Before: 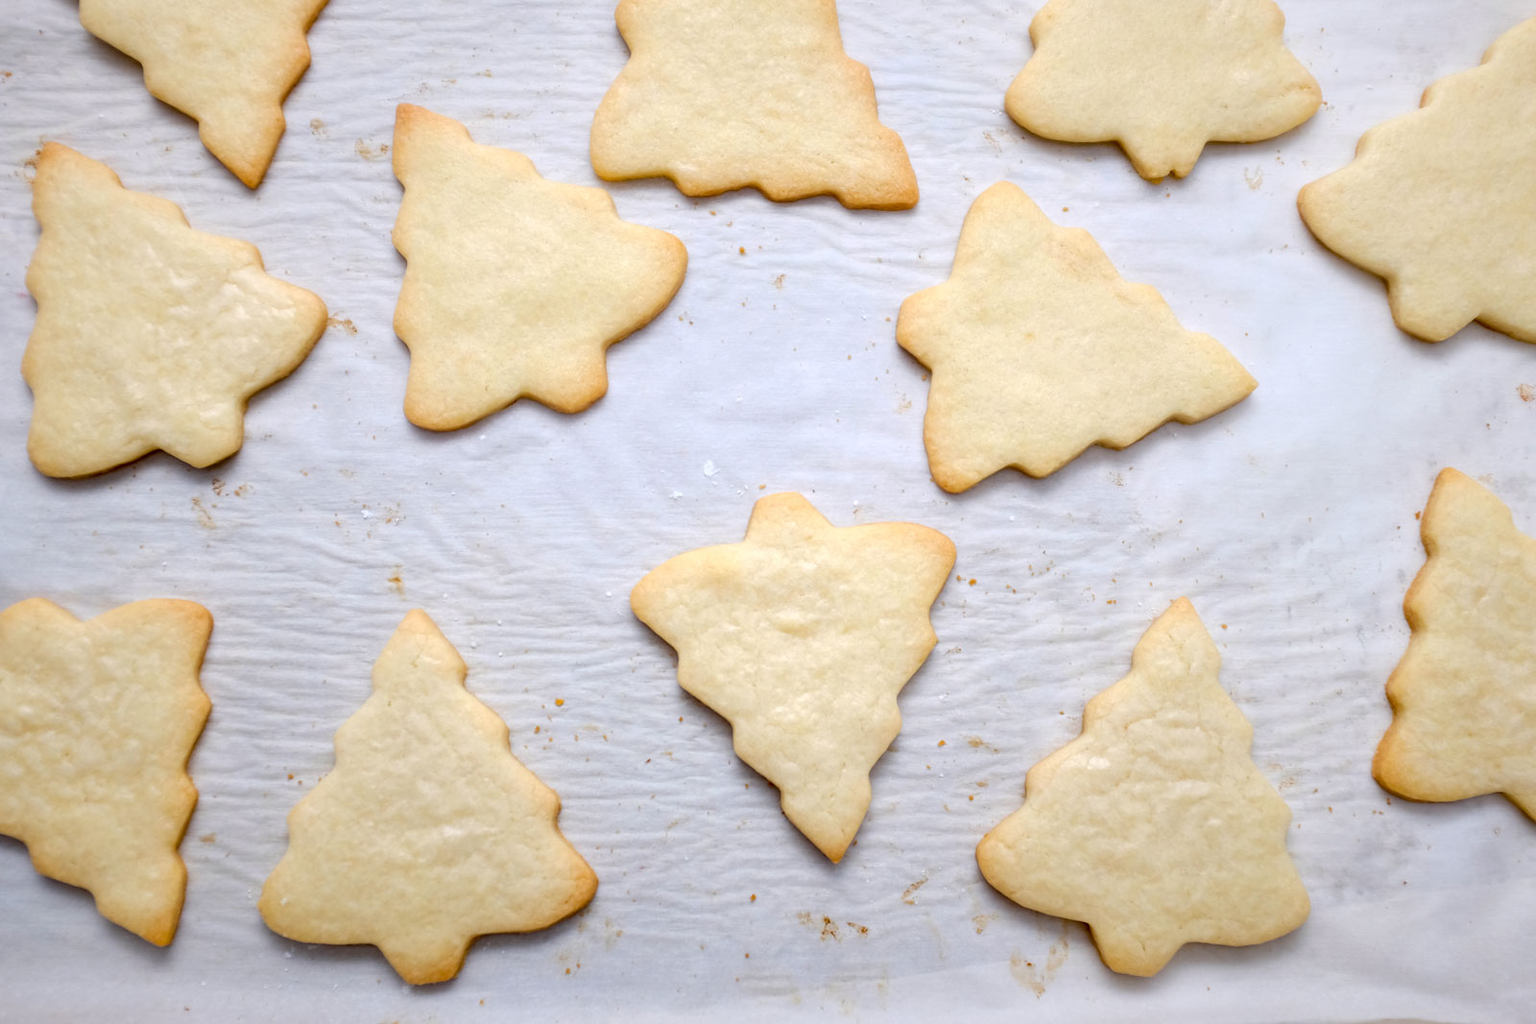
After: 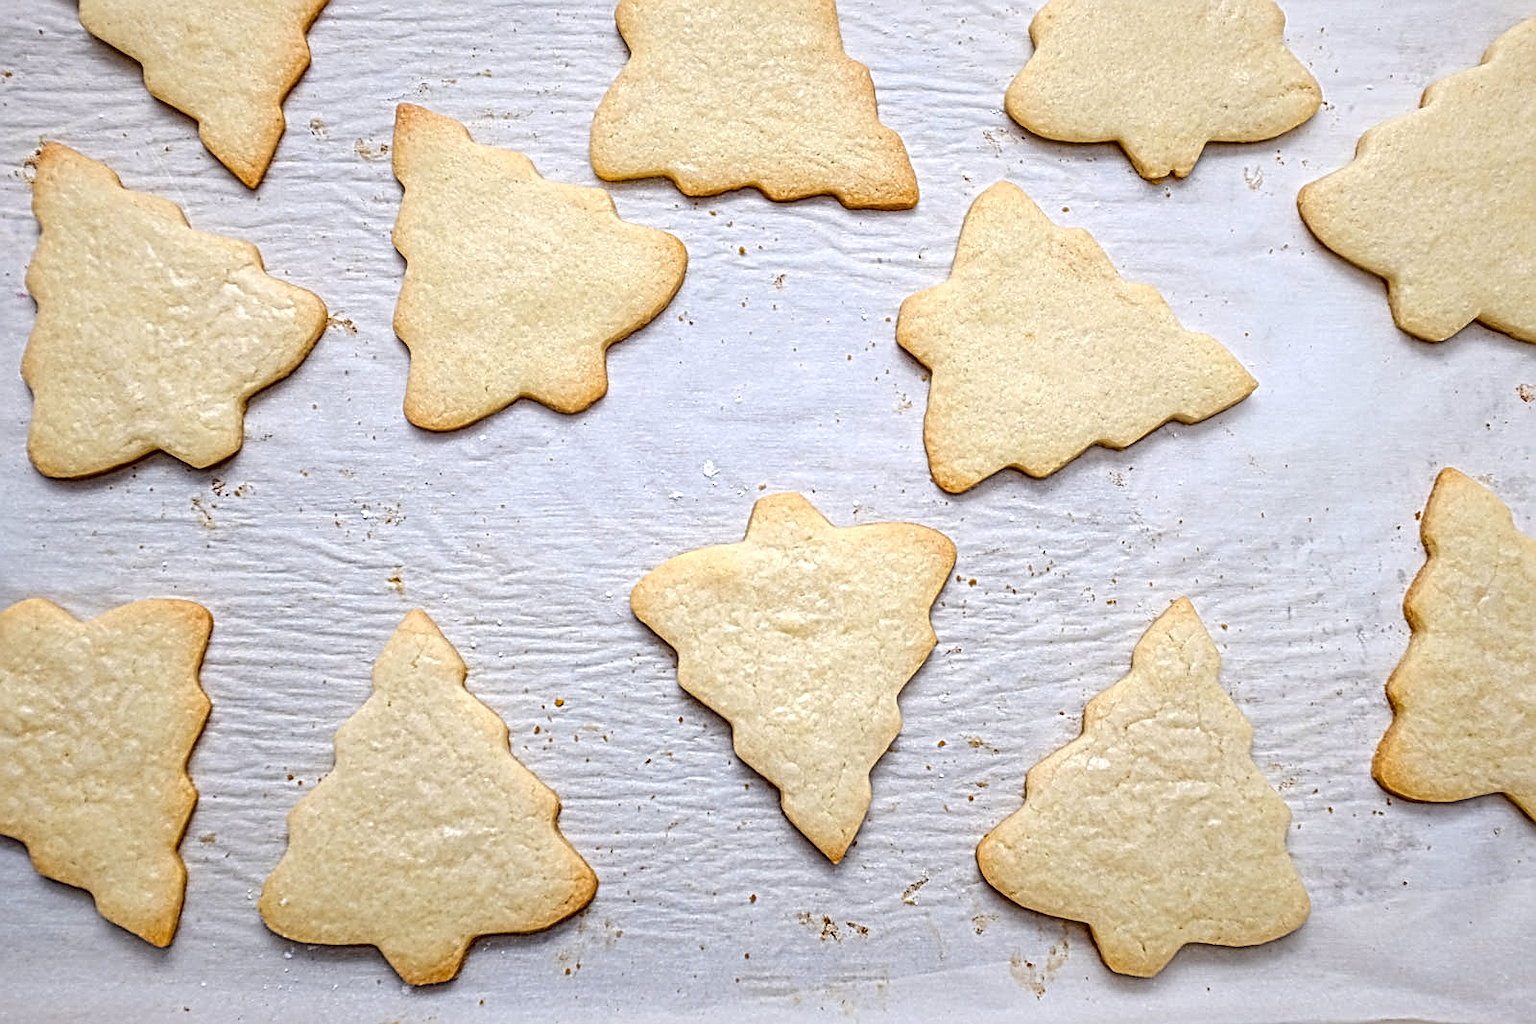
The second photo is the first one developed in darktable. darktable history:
local contrast: mode bilateral grid, contrast 20, coarseness 3, detail 300%, midtone range 0.2
sharpen: on, module defaults
